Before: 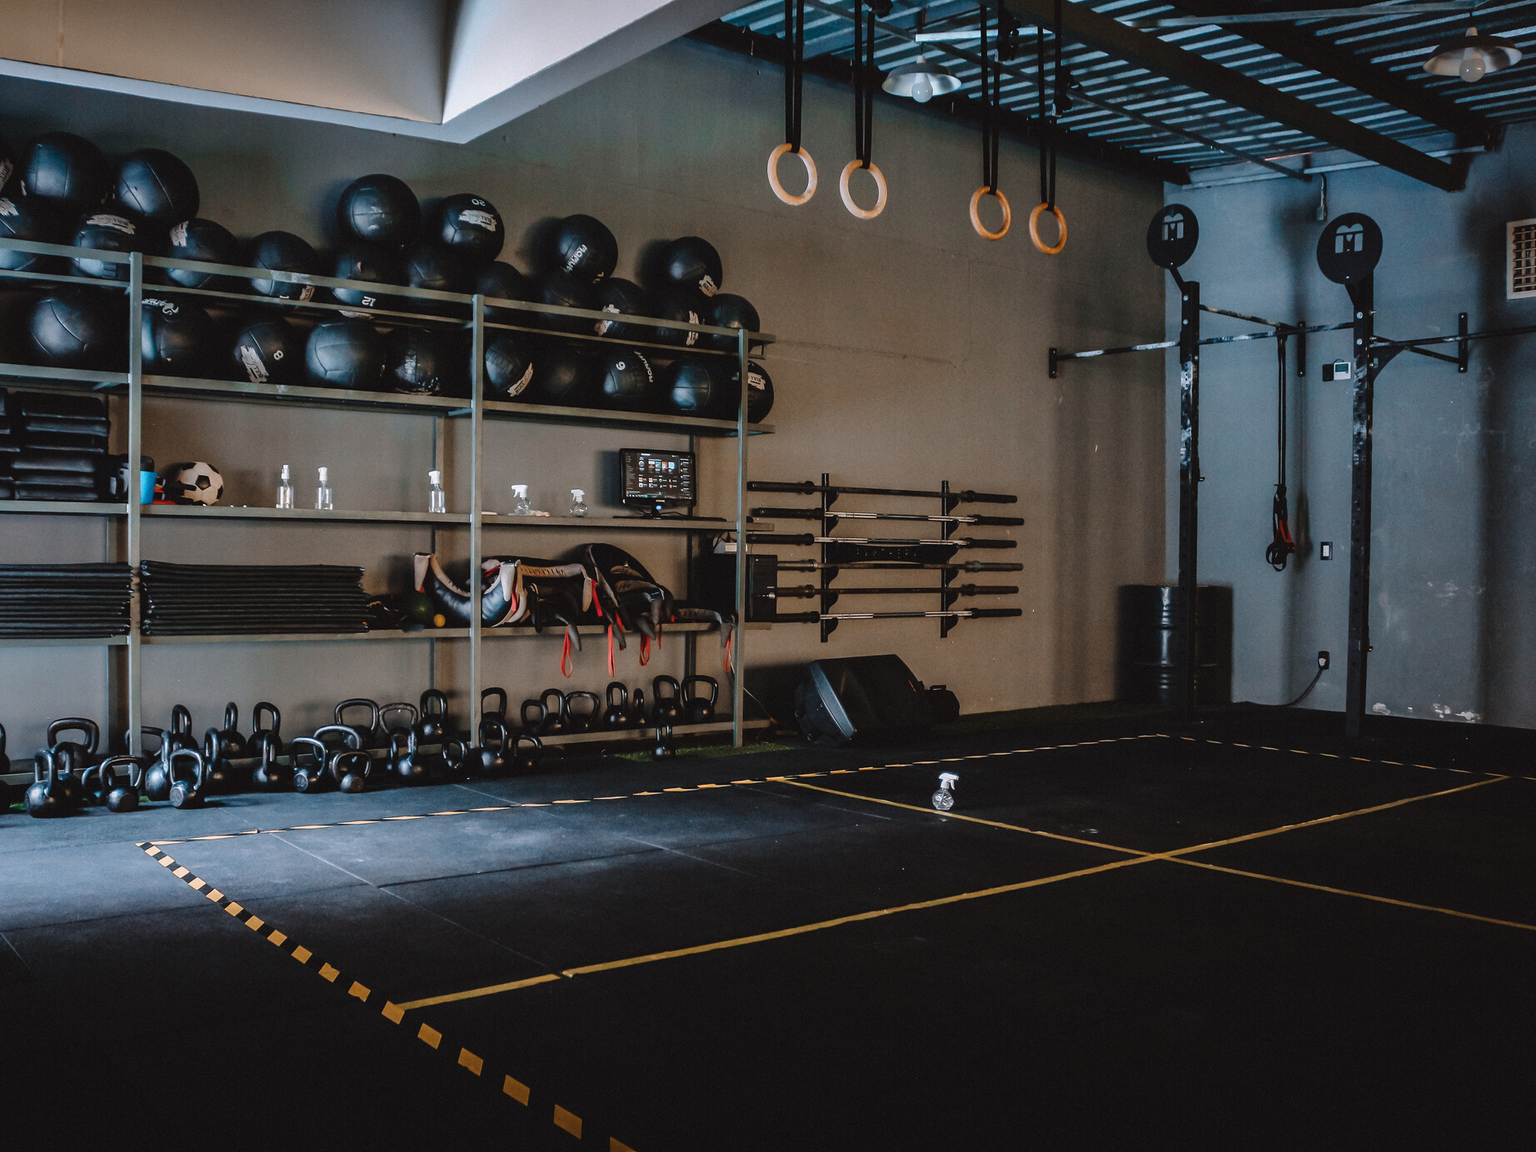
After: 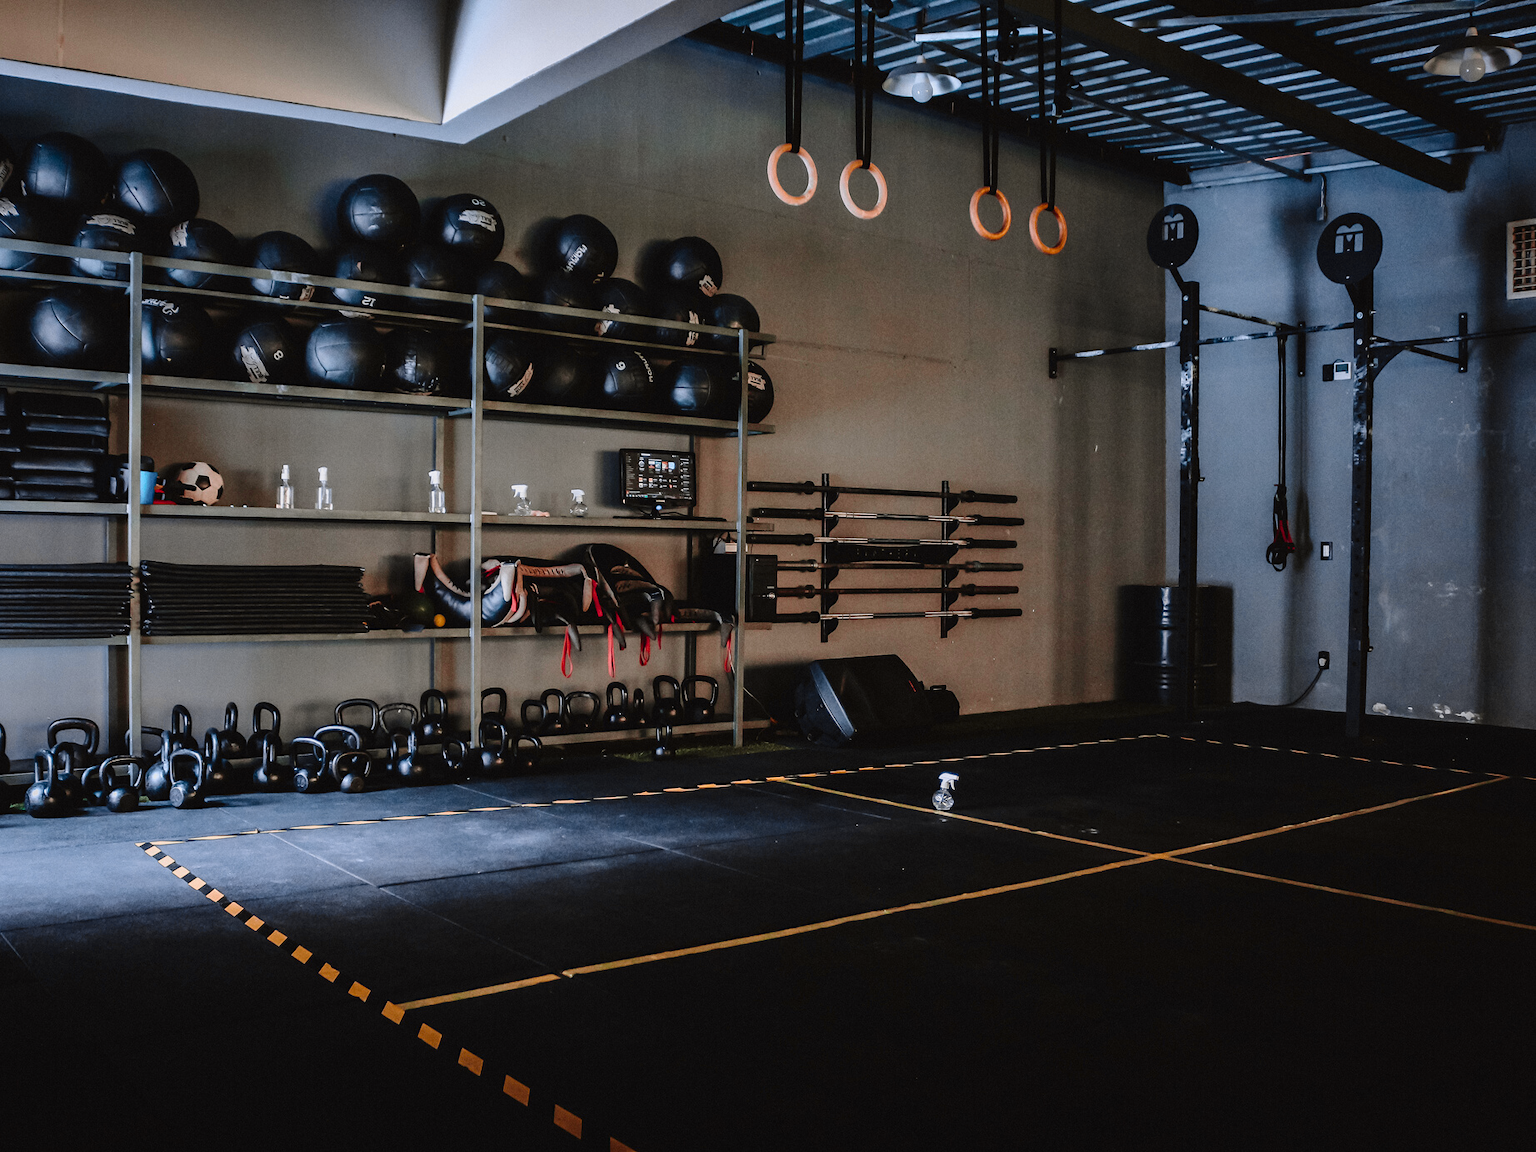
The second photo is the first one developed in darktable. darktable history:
tone curve: curves: ch0 [(0, 0) (0.087, 0.054) (0.281, 0.245) (0.506, 0.526) (0.8, 0.824) (0.994, 0.955)]; ch1 [(0, 0) (0.27, 0.195) (0.406, 0.435) (0.452, 0.474) (0.495, 0.5) (0.514, 0.508) (0.537, 0.556) (0.654, 0.689) (1, 1)]; ch2 [(0, 0) (0.269, 0.299) (0.459, 0.441) (0.498, 0.499) (0.523, 0.52) (0.551, 0.549) (0.633, 0.625) (0.659, 0.681) (0.718, 0.764) (1, 1)], color space Lab, independent channels, preserve colors none
